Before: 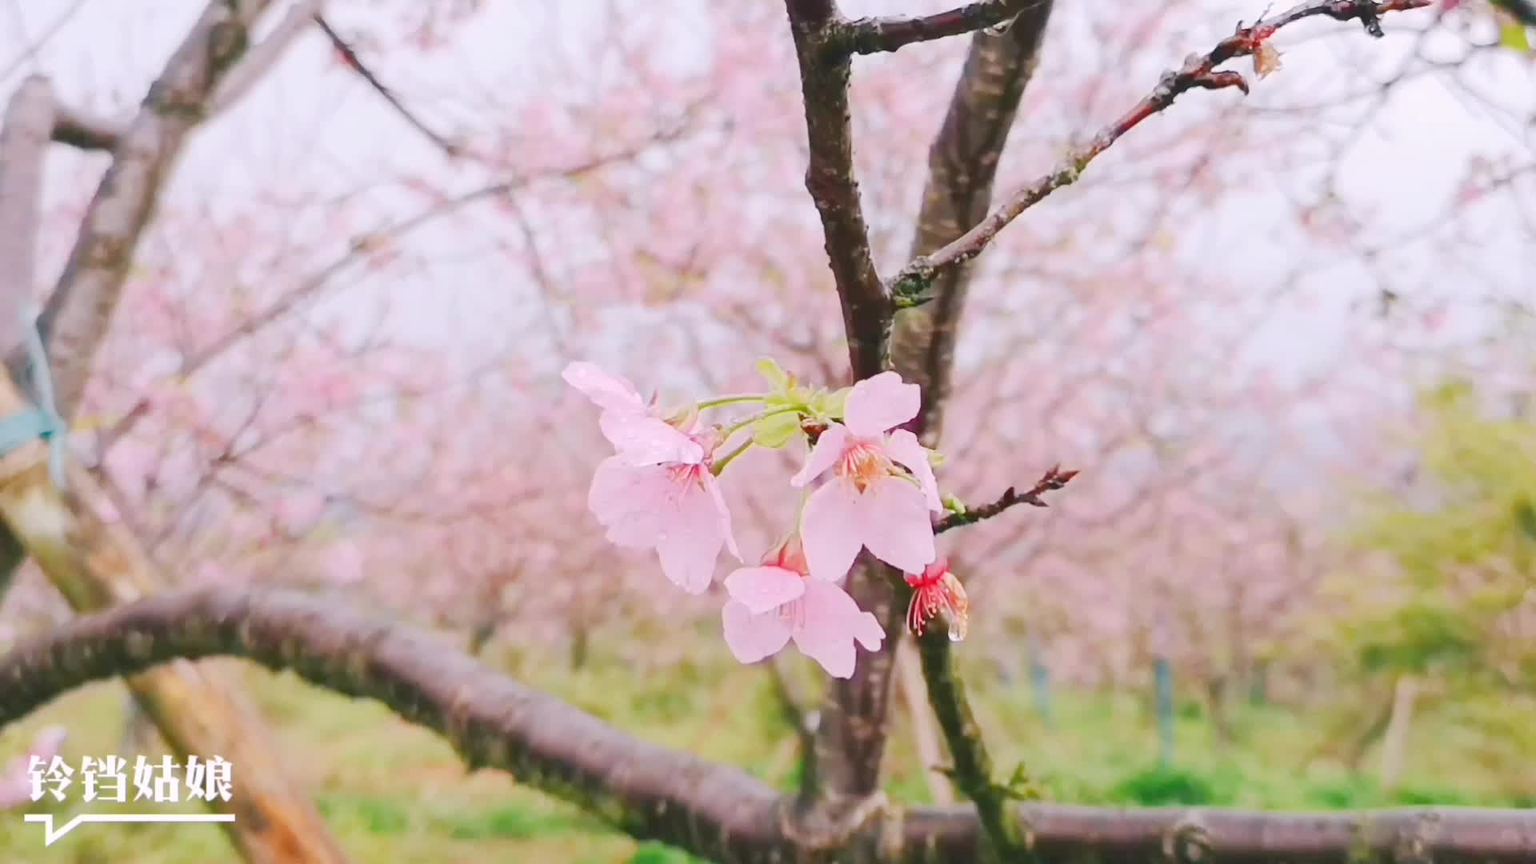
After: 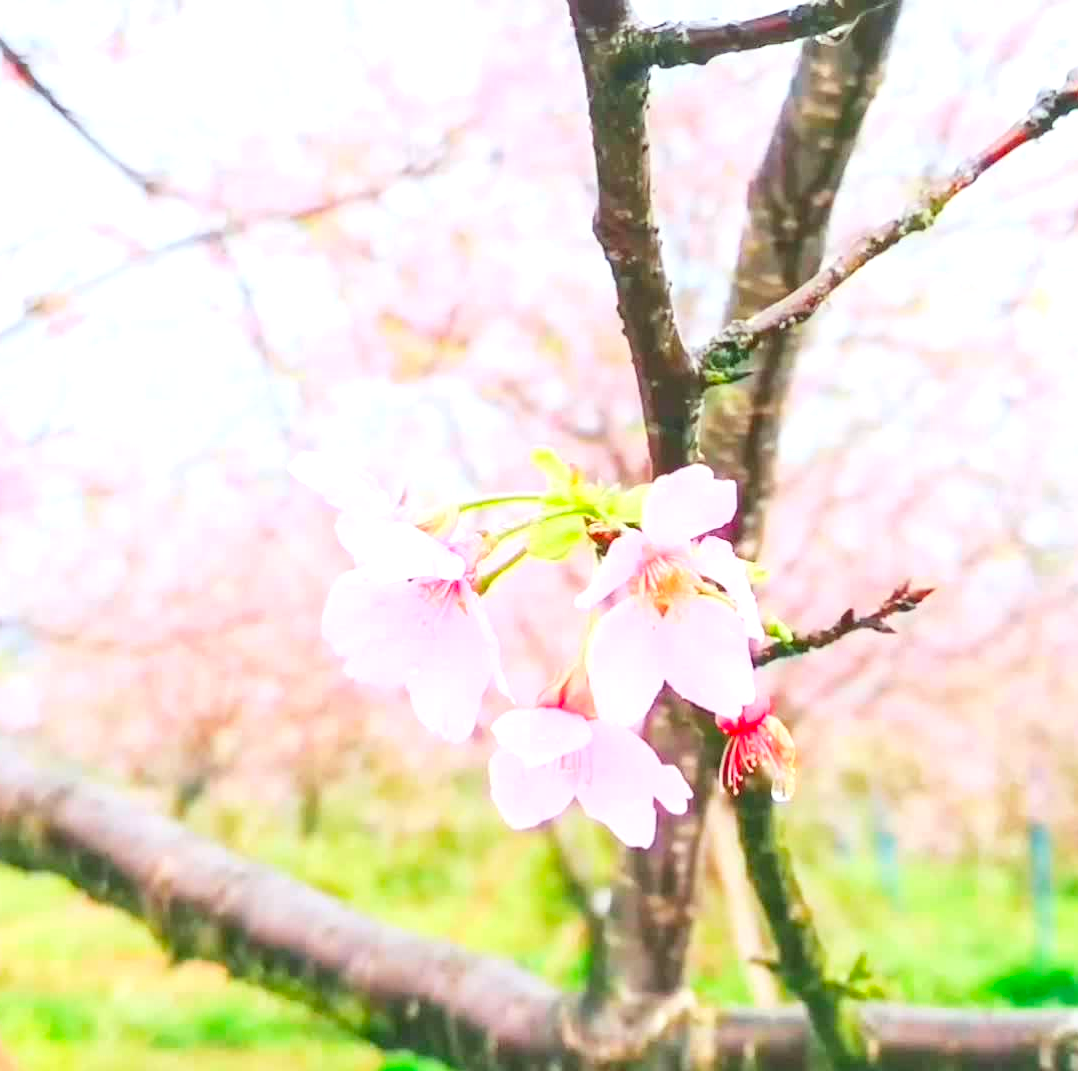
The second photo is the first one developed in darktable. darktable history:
color correction: highlights a* -7.56, highlights b* 1.23, shadows a* -3.85, saturation 1.44
local contrast: highlights 32%, detail 134%
contrast brightness saturation: contrast 0.138, brightness 0.212
exposure: black level correction 0, exposure 0.693 EV, compensate exposure bias true, compensate highlight preservation false
crop: left 21.614%, right 22.003%, bottom 0.002%
